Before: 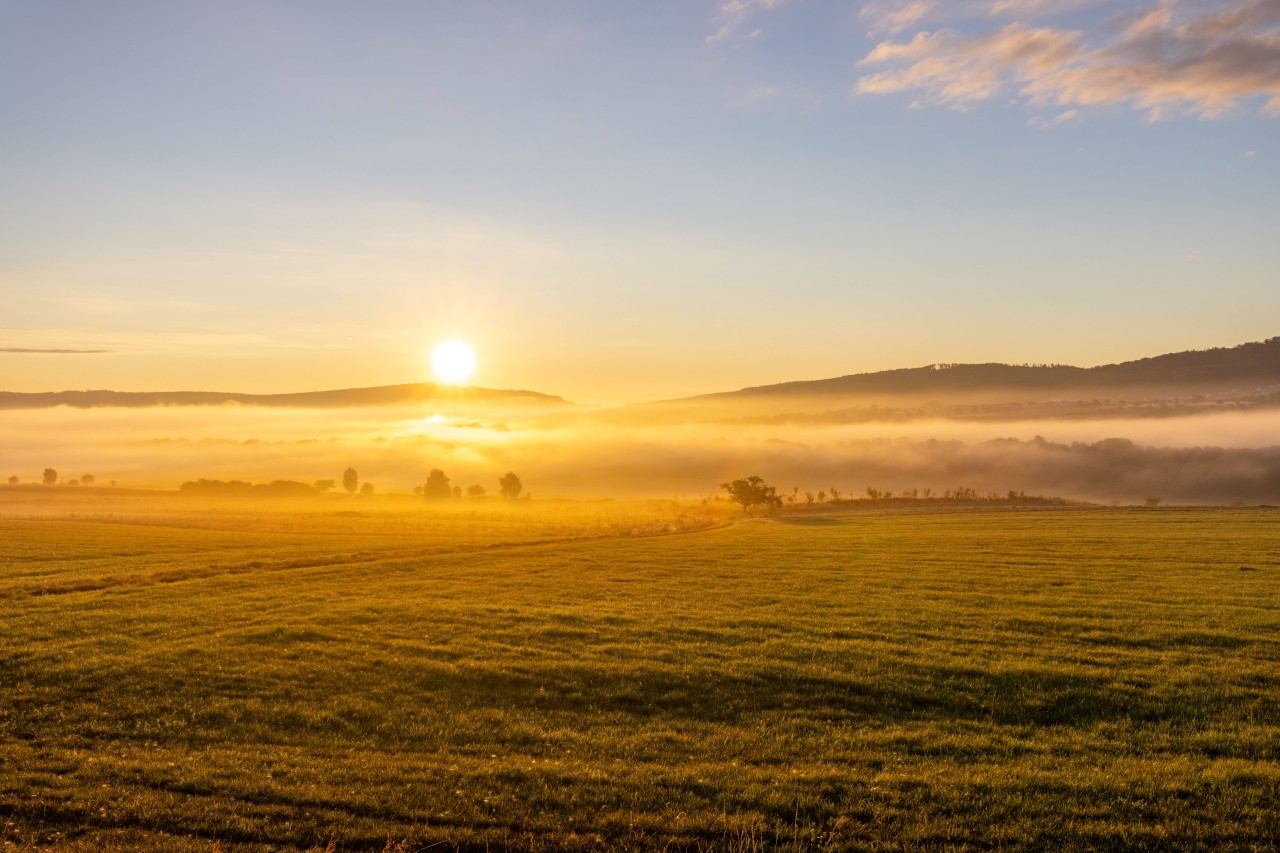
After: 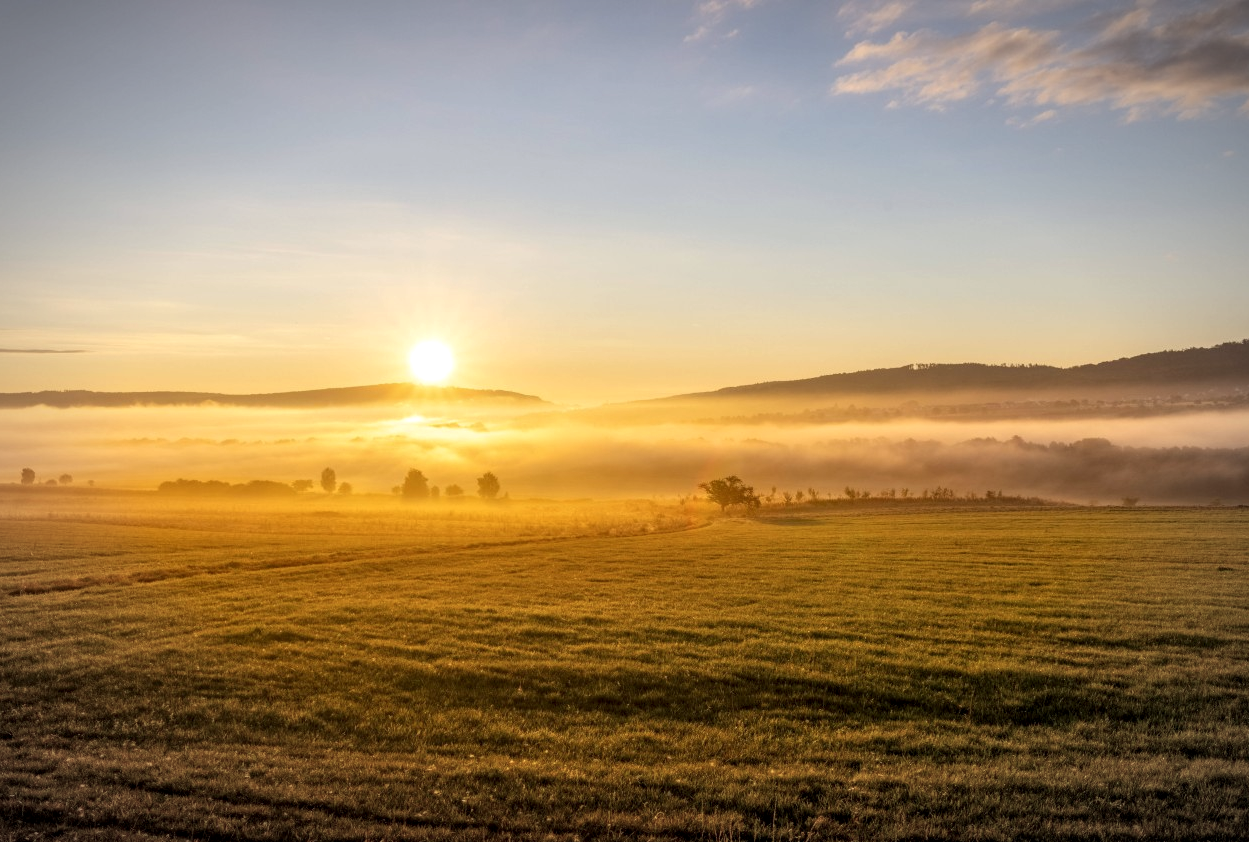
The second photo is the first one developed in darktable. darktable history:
contrast brightness saturation: saturation -0.05
crop and rotate: left 1.774%, right 0.633%, bottom 1.28%
vignetting: fall-off radius 70%, automatic ratio true
local contrast: on, module defaults
